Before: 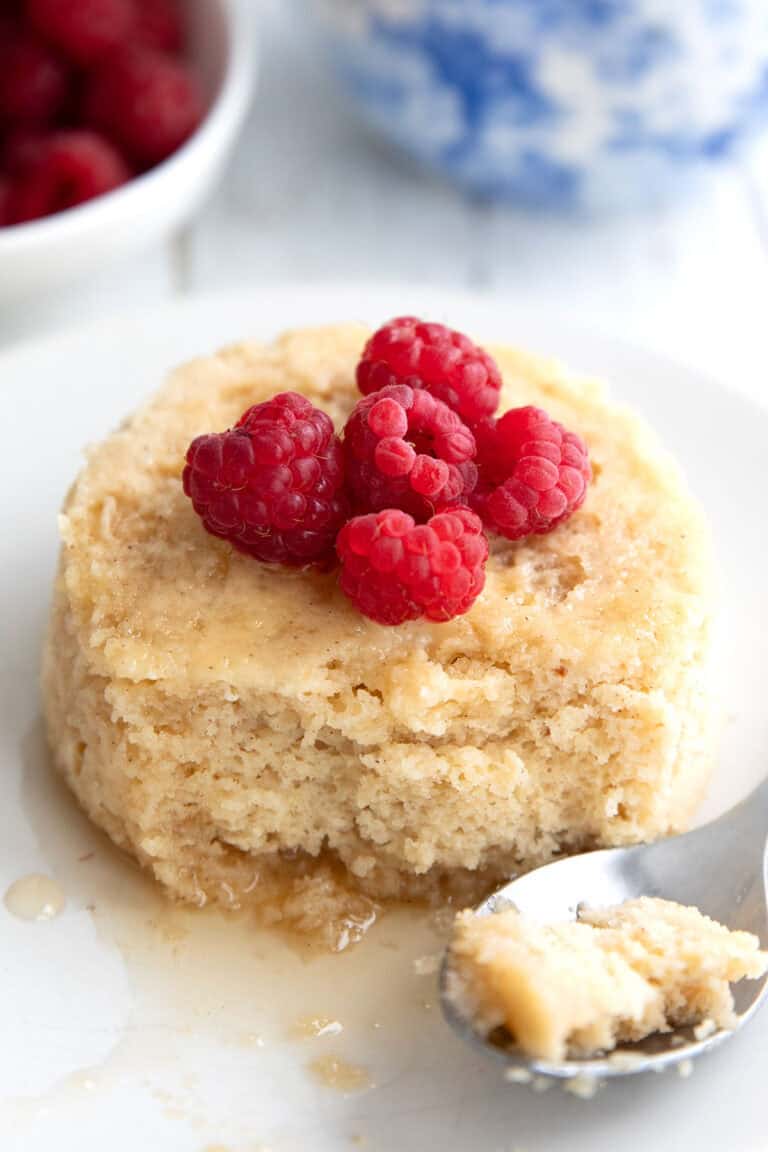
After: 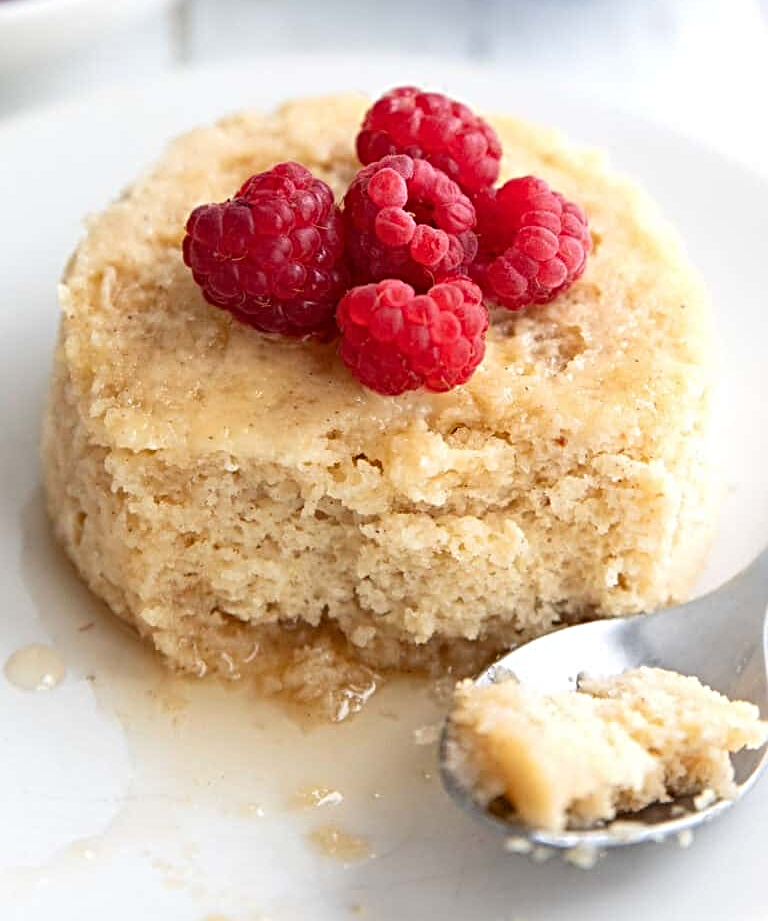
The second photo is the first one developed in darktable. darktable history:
crop and rotate: top 19.996%
sharpen: radius 3.976
